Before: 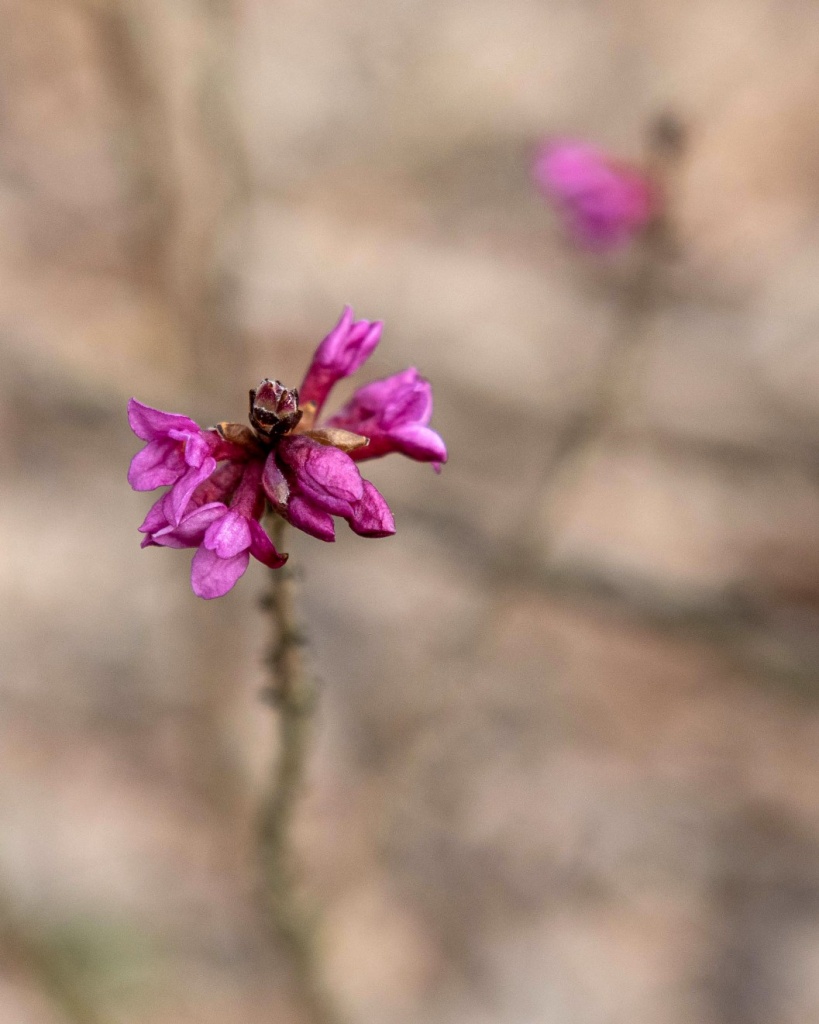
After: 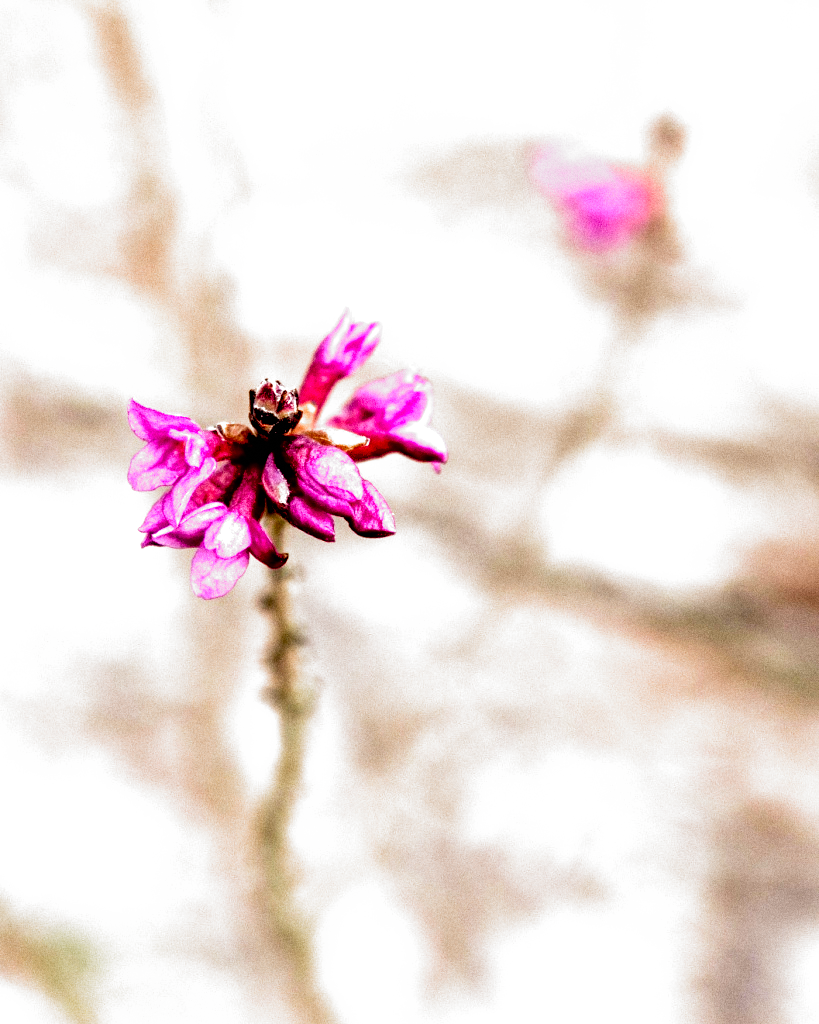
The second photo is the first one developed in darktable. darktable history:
grain: coarseness 0.09 ISO
exposure: black level correction 0.009, exposure 1.425 EV, compensate highlight preservation false
contrast equalizer: octaves 7, y [[0.6 ×6], [0.55 ×6], [0 ×6], [0 ×6], [0 ×6]], mix 0.15
filmic rgb: black relative exposure -8.2 EV, white relative exposure 2.2 EV, threshold 3 EV, hardness 7.11, latitude 75%, contrast 1.325, highlights saturation mix -2%, shadows ↔ highlights balance 30%, preserve chrominance no, color science v5 (2021), contrast in shadows safe, contrast in highlights safe, enable highlight reconstruction true
